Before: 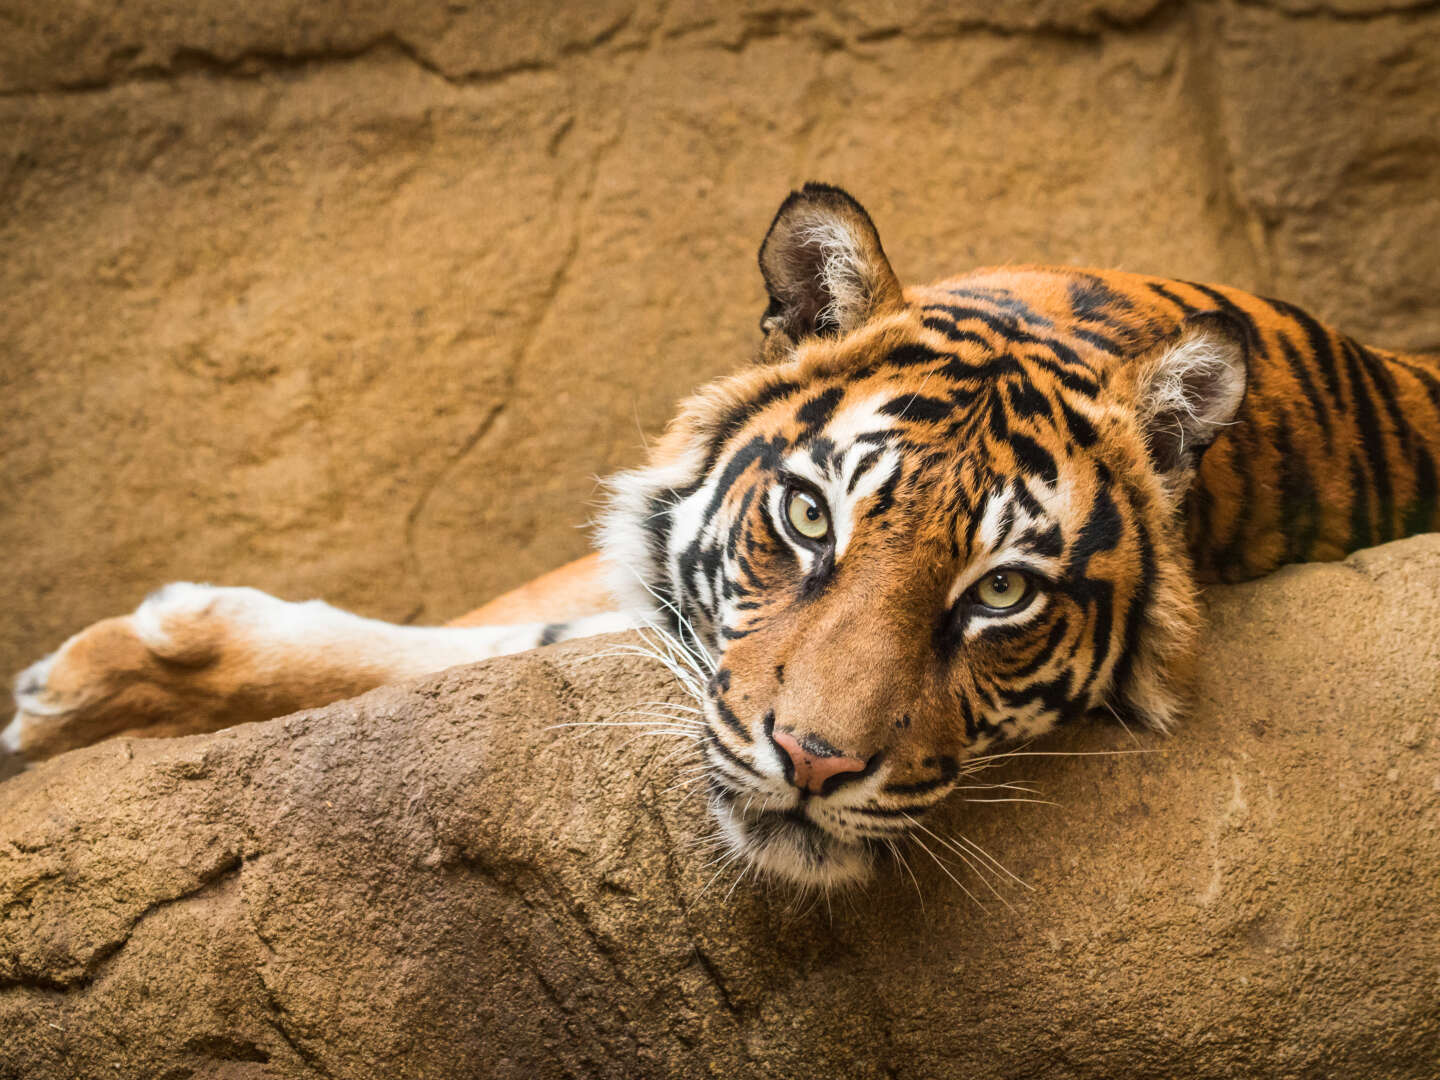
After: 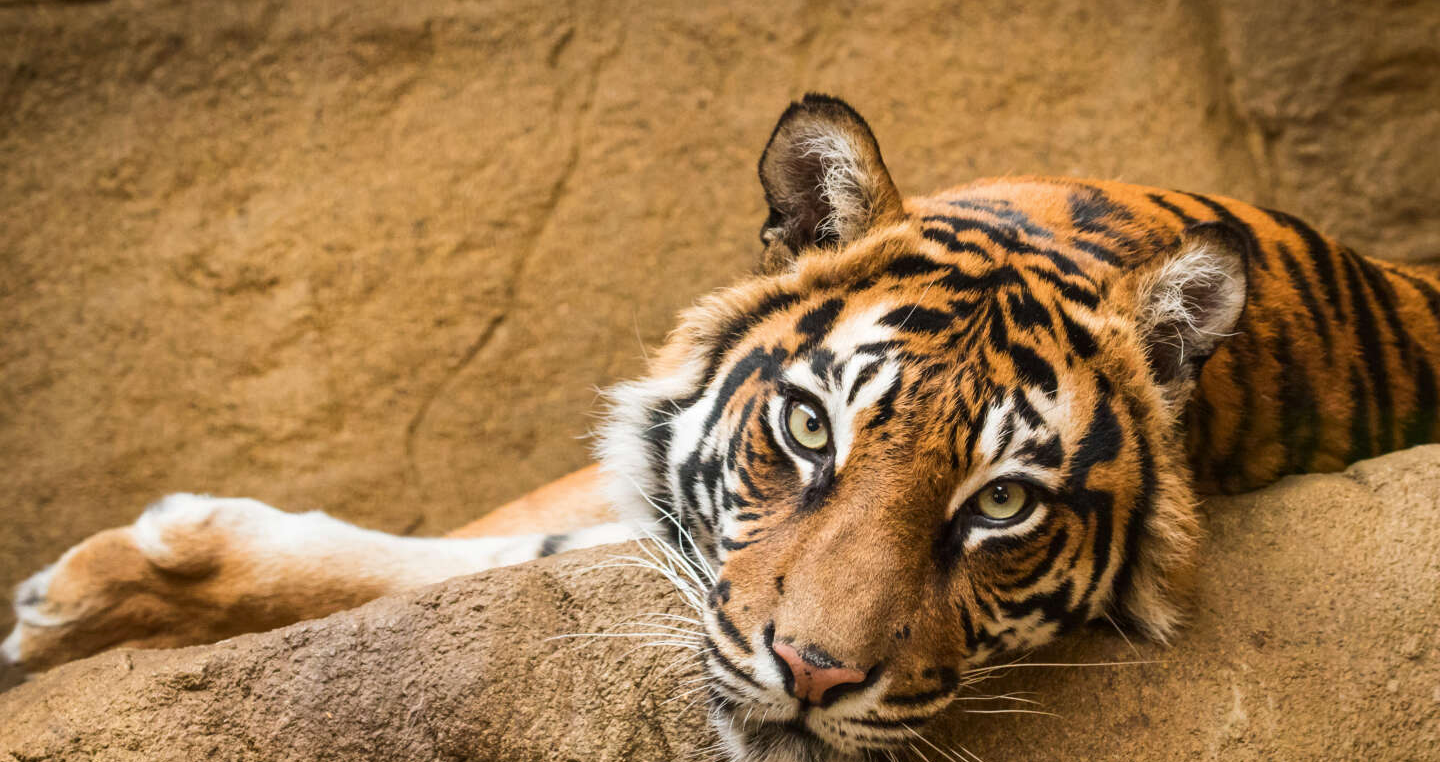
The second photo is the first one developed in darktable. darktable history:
contrast brightness saturation: contrast 0.033, brightness -0.034
crop and rotate: top 8.247%, bottom 21.131%
